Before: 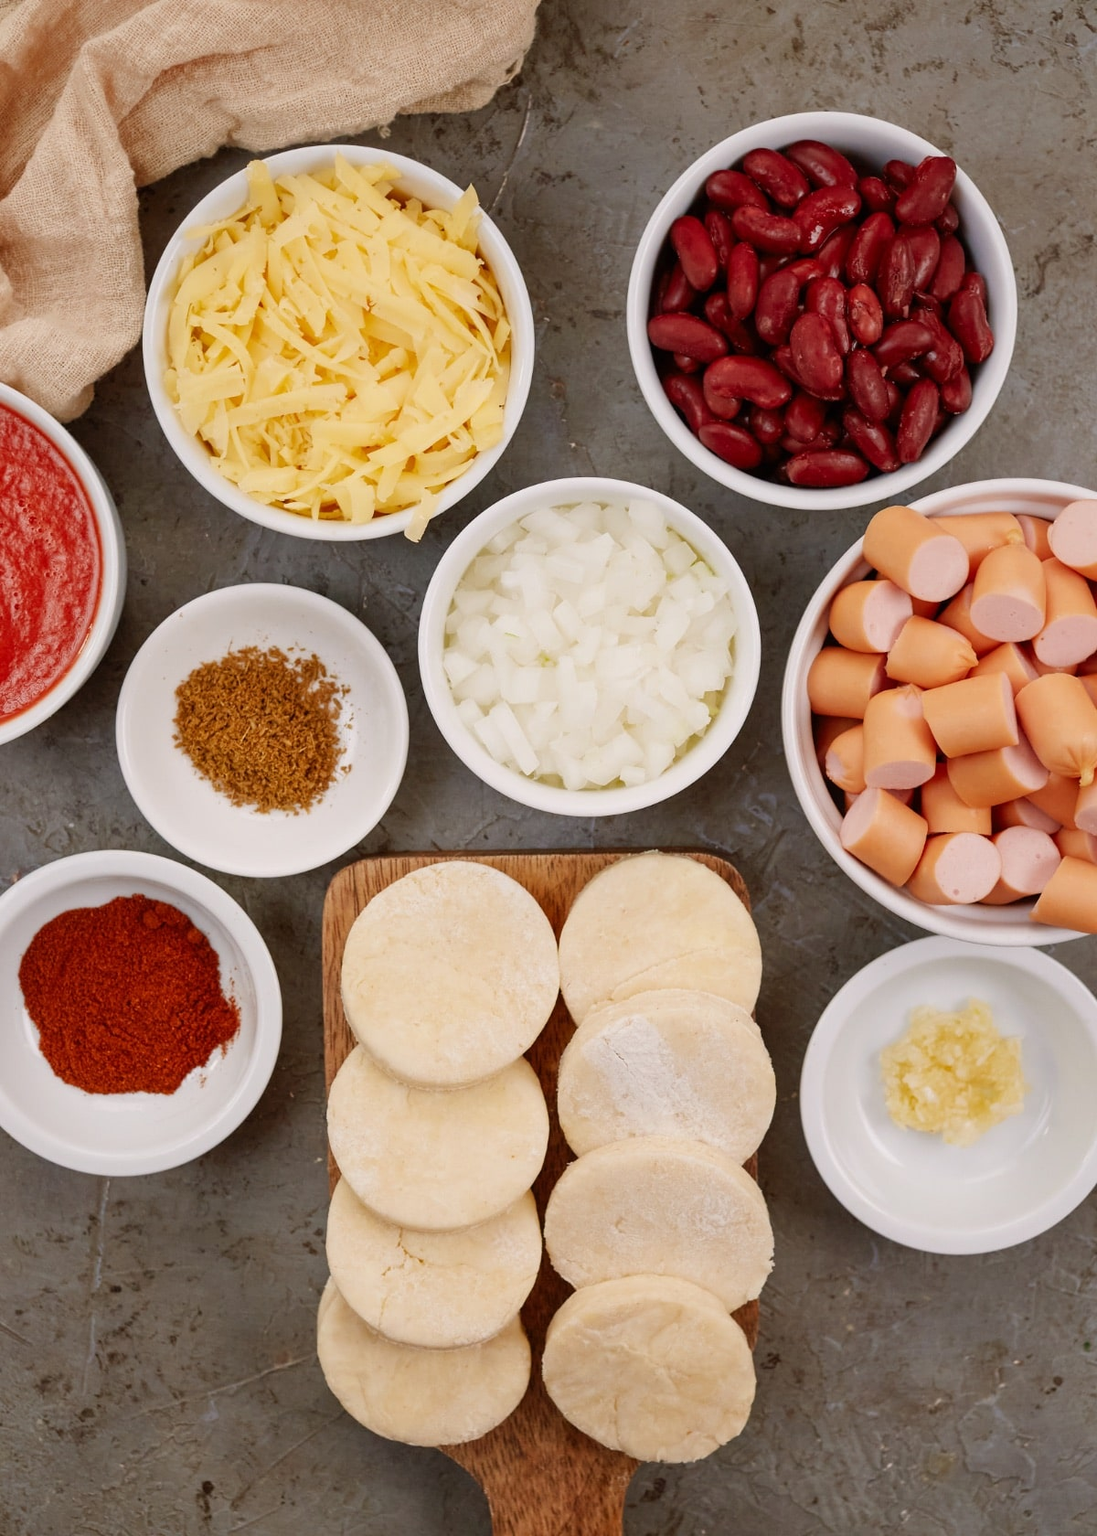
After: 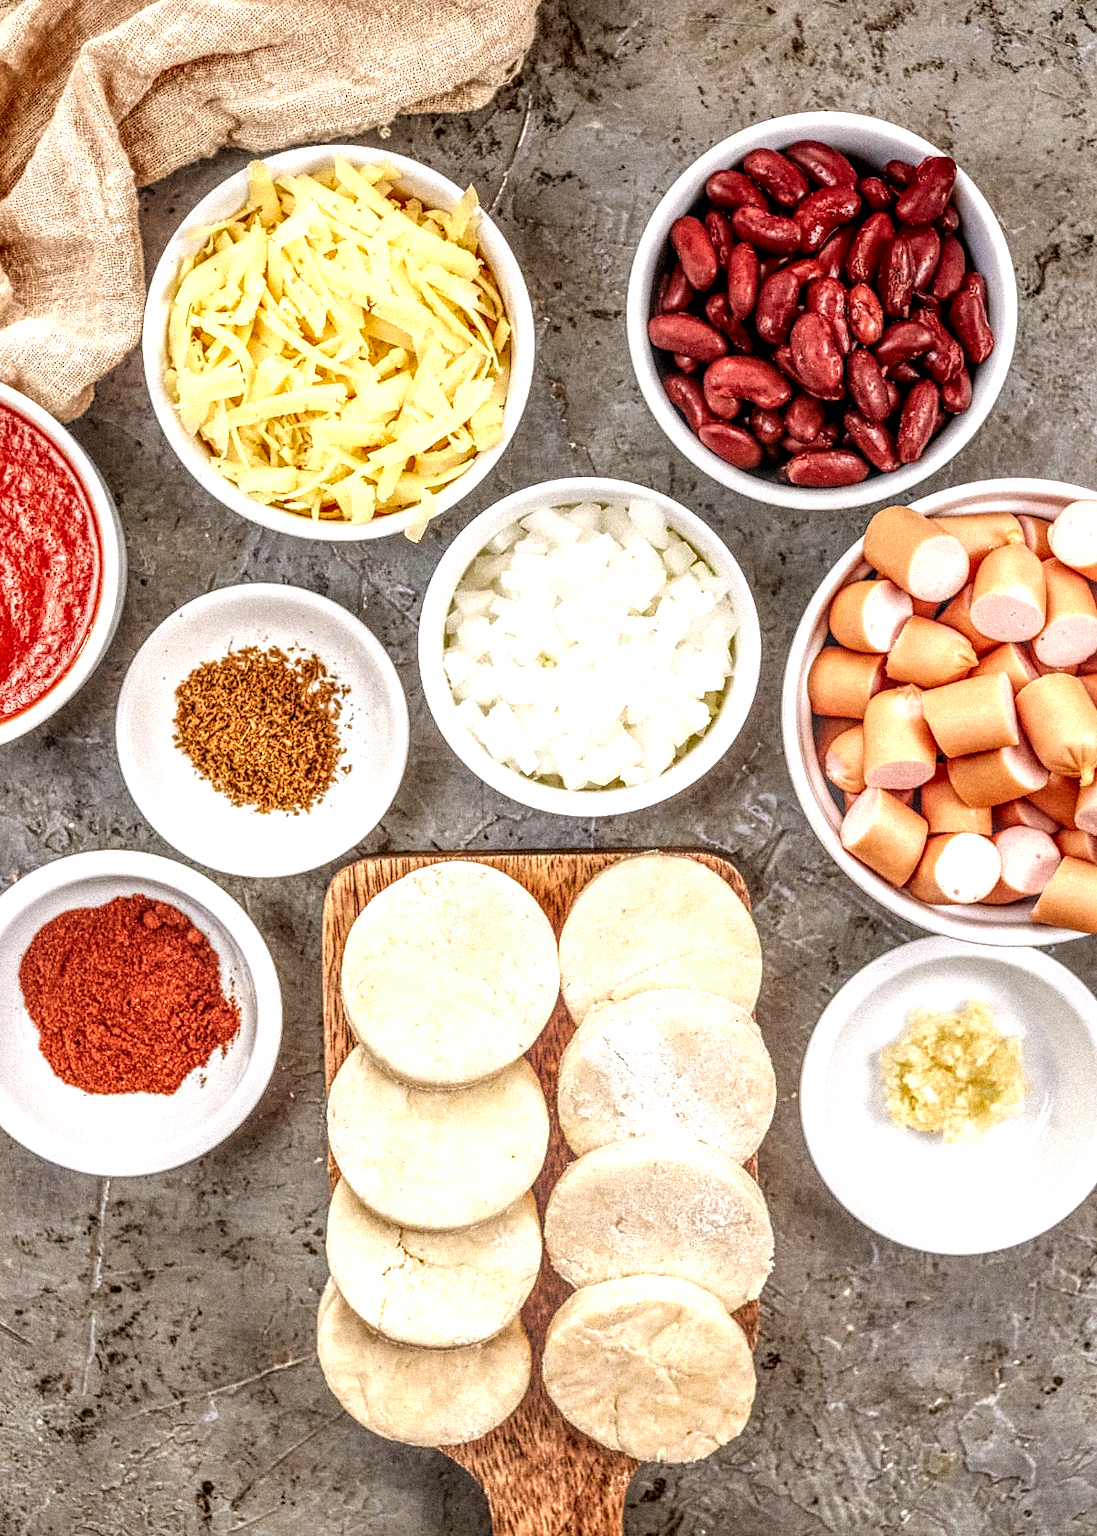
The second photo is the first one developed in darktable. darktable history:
sharpen: amount 0.2
grain: strength 35%, mid-tones bias 0%
local contrast: highlights 0%, shadows 0%, detail 300%, midtone range 0.3
exposure: black level correction 0, exposure 0.7 EV, compensate exposure bias true, compensate highlight preservation false
